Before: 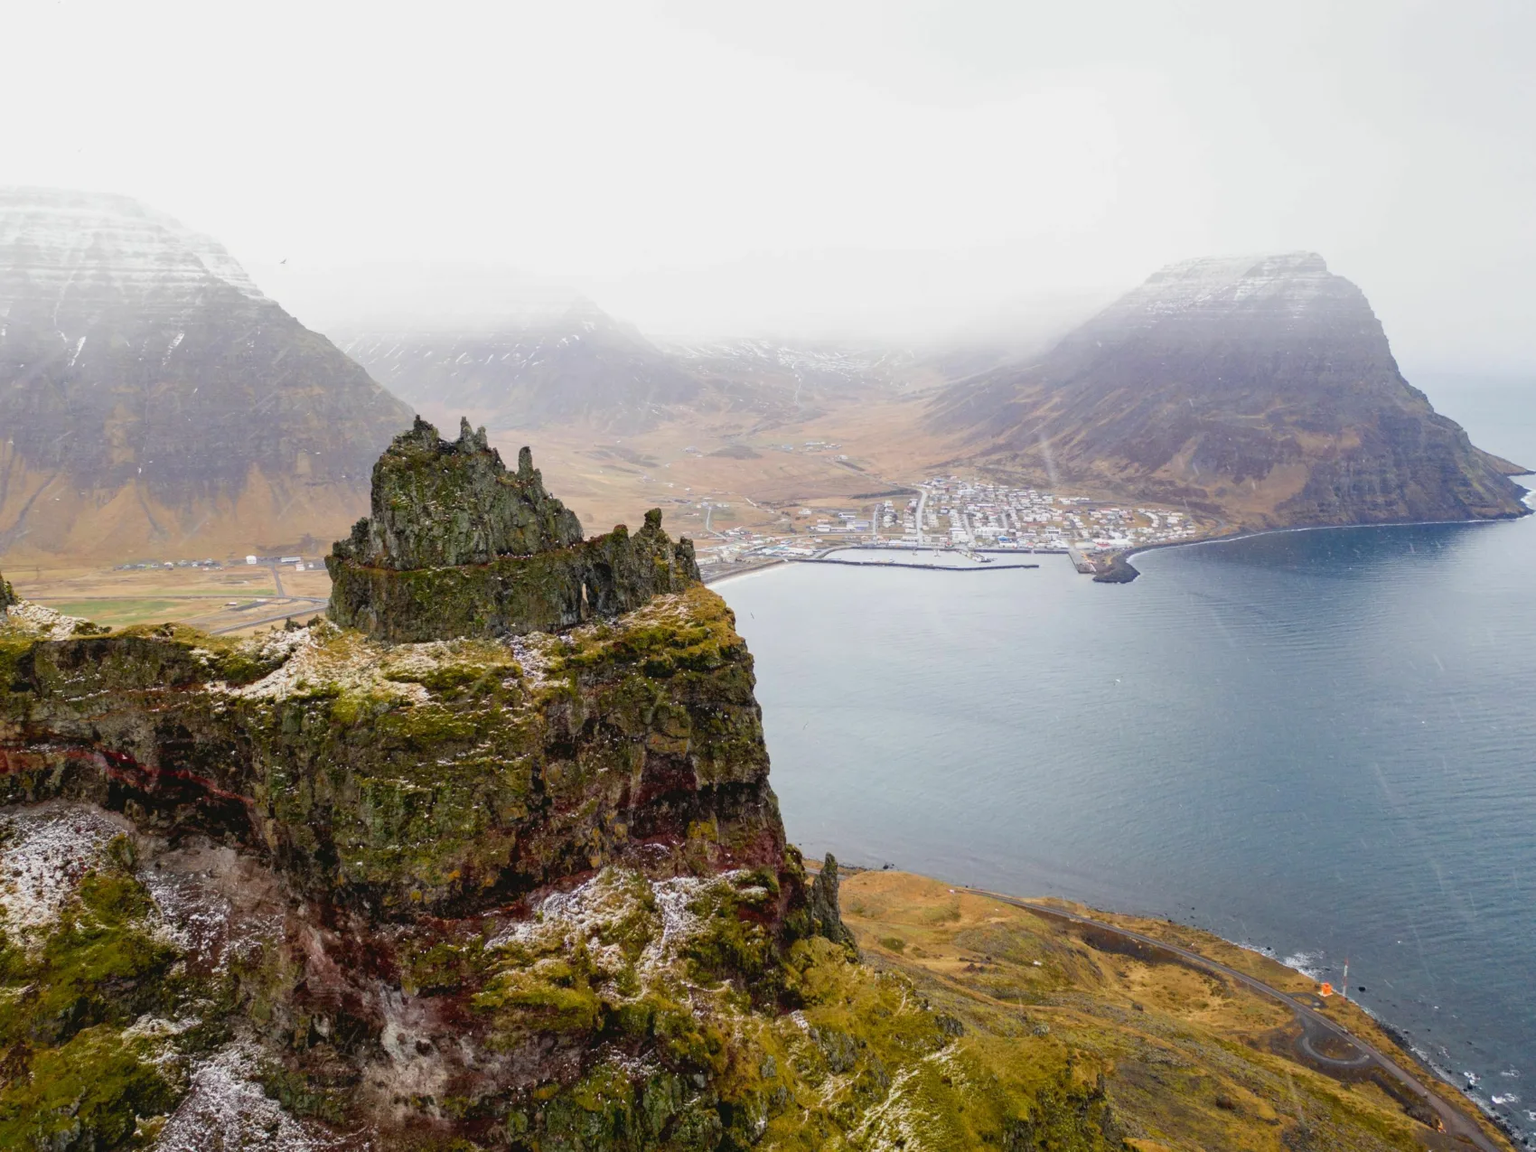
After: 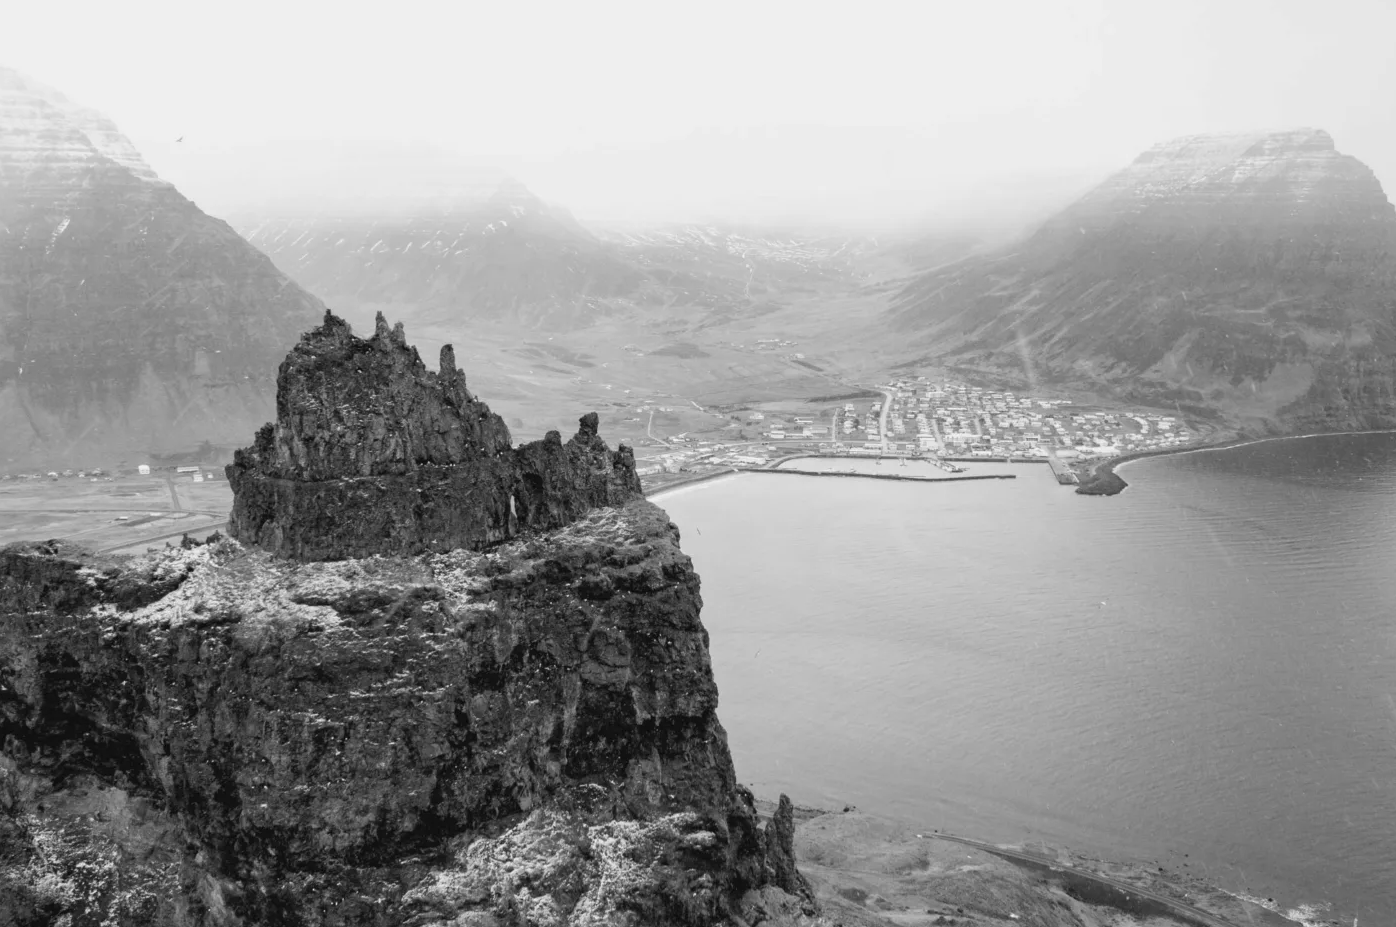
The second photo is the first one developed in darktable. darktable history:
color zones: curves: ch1 [(0, -0.394) (0.143, -0.394) (0.286, -0.394) (0.429, -0.392) (0.571, -0.391) (0.714, -0.391) (0.857, -0.391) (1, -0.394)]
crop: left 7.909%, top 11.807%, right 9.95%, bottom 15.427%
